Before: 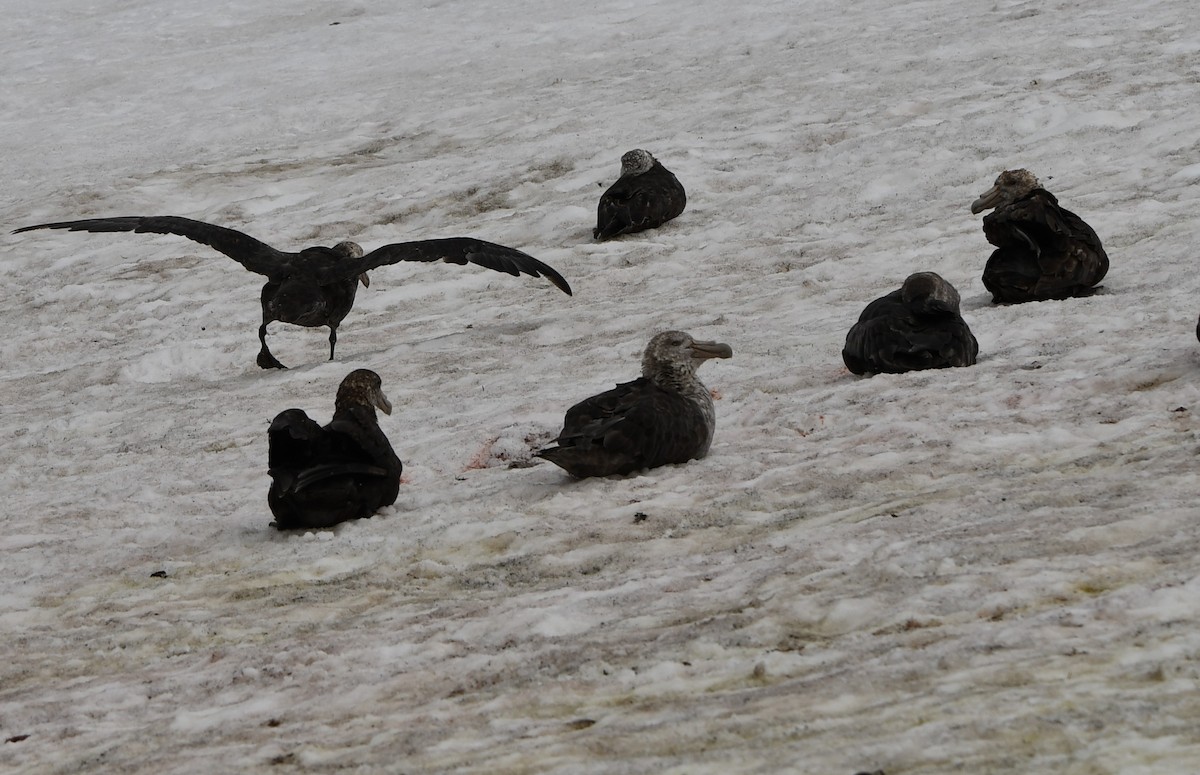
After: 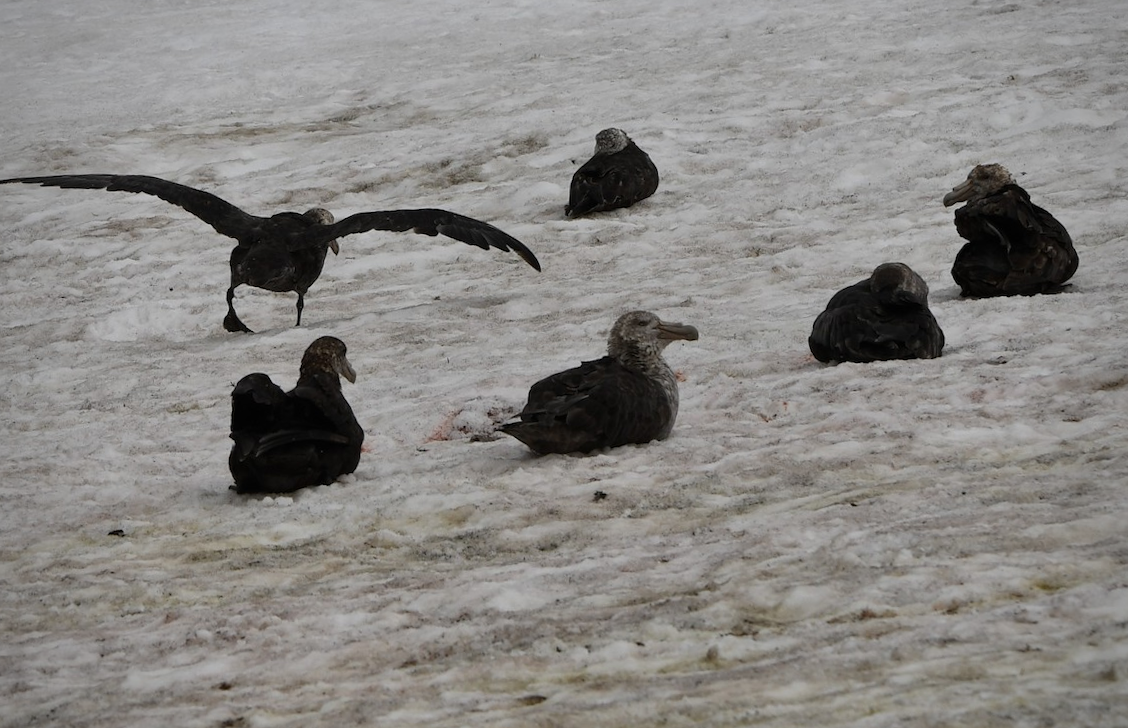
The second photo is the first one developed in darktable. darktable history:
exposure: compensate exposure bias true, compensate highlight preservation false
crop and rotate: angle -2.38°
vignetting: fall-off radius 63.6%
